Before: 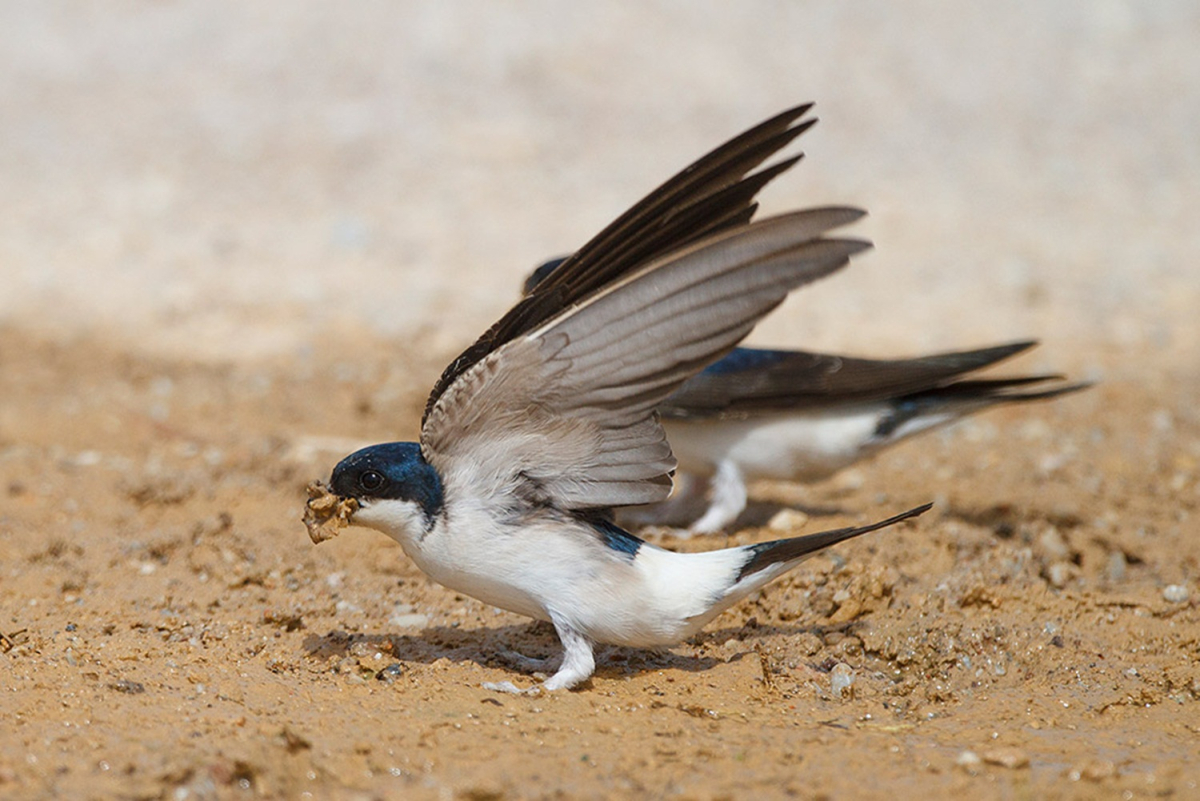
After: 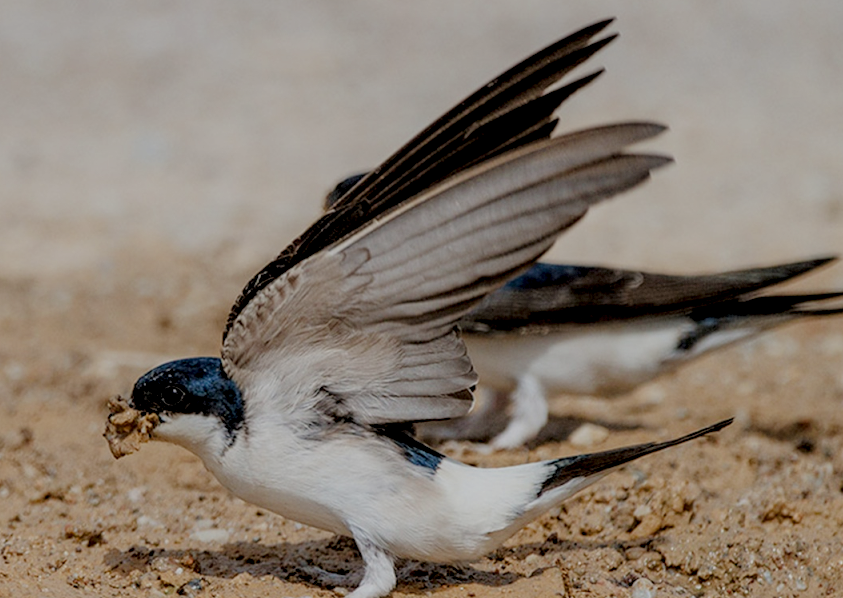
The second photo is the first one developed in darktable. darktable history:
crop and rotate: left 16.642%, top 10.846%, right 13.047%, bottom 14.45%
local contrast: highlights 79%, shadows 56%, detail 175%, midtone range 0.423
filmic rgb: black relative exposure -4.47 EV, white relative exposure 6.52 EV, hardness 1.83, contrast 0.504
